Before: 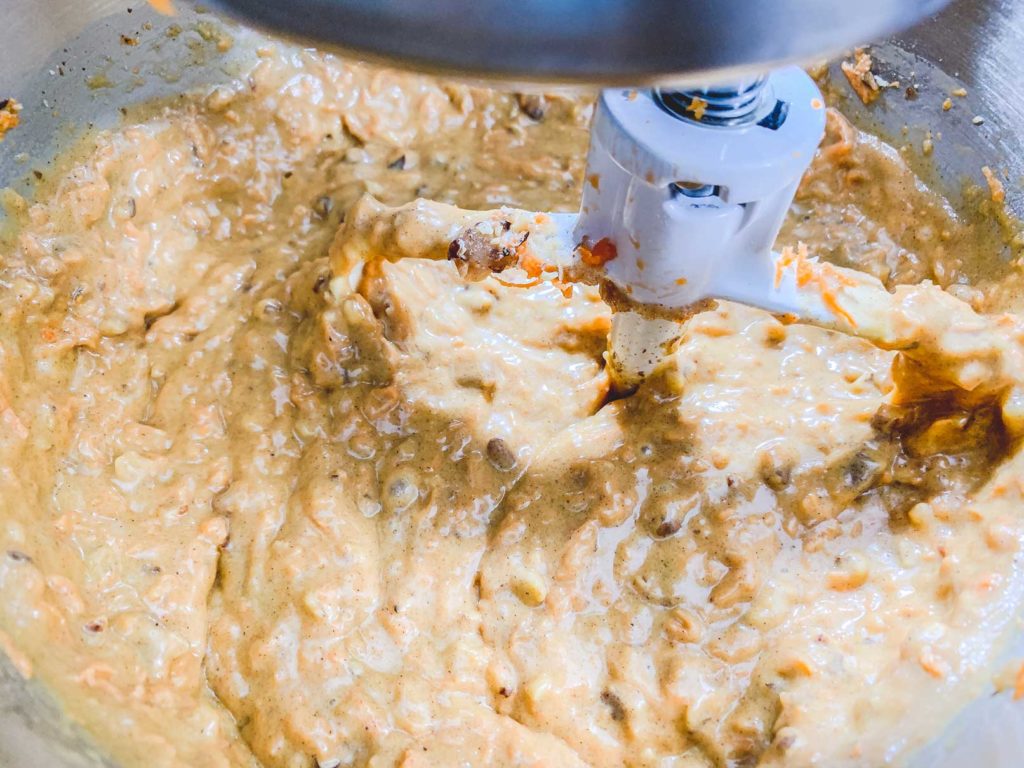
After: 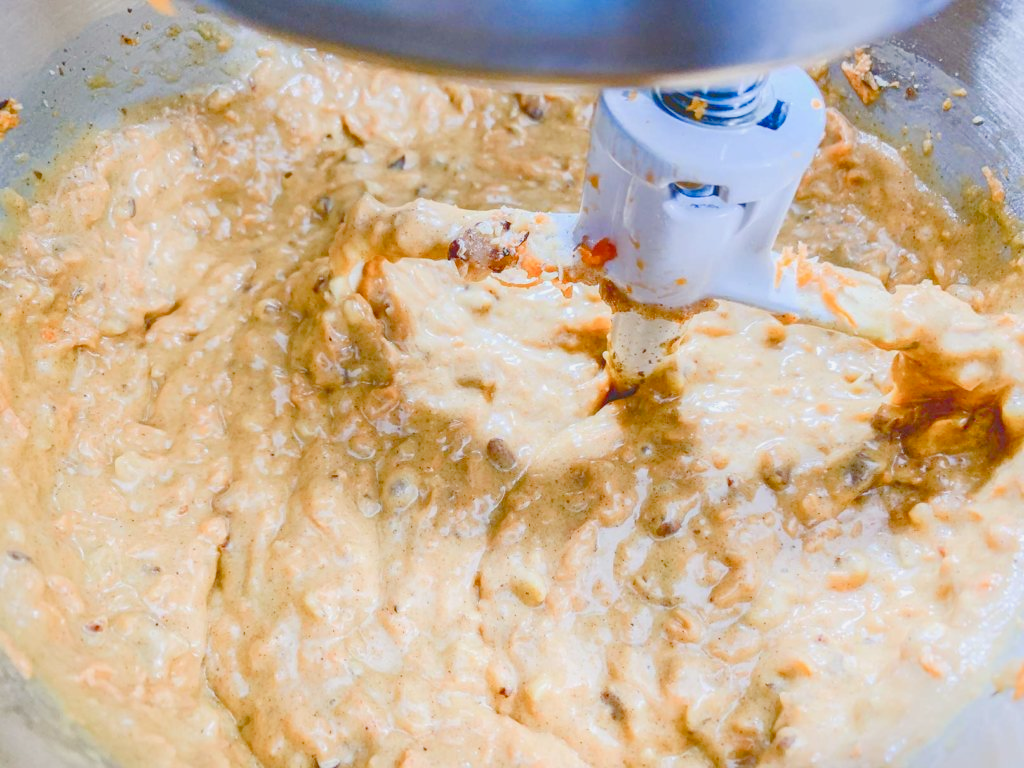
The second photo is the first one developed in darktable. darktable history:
color balance rgb: perceptual saturation grading › global saturation 24.947%, perceptual saturation grading › highlights -50.047%, perceptual saturation grading › shadows 30.045%, perceptual brilliance grading › global brilliance 9.216%, contrast -29.783%
exposure: exposure 0.378 EV, compensate exposure bias true, compensate highlight preservation false
